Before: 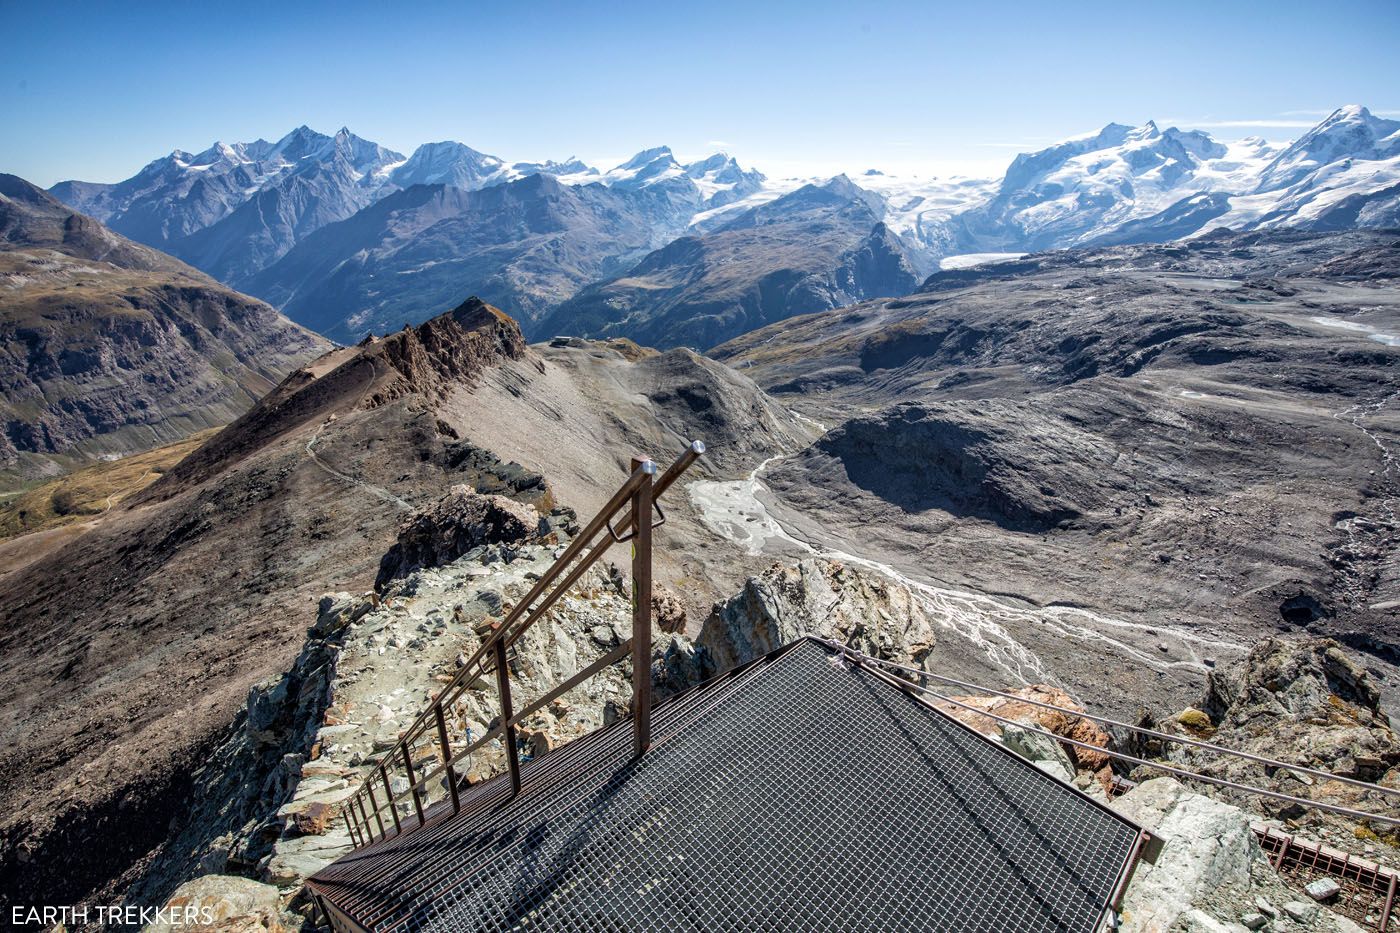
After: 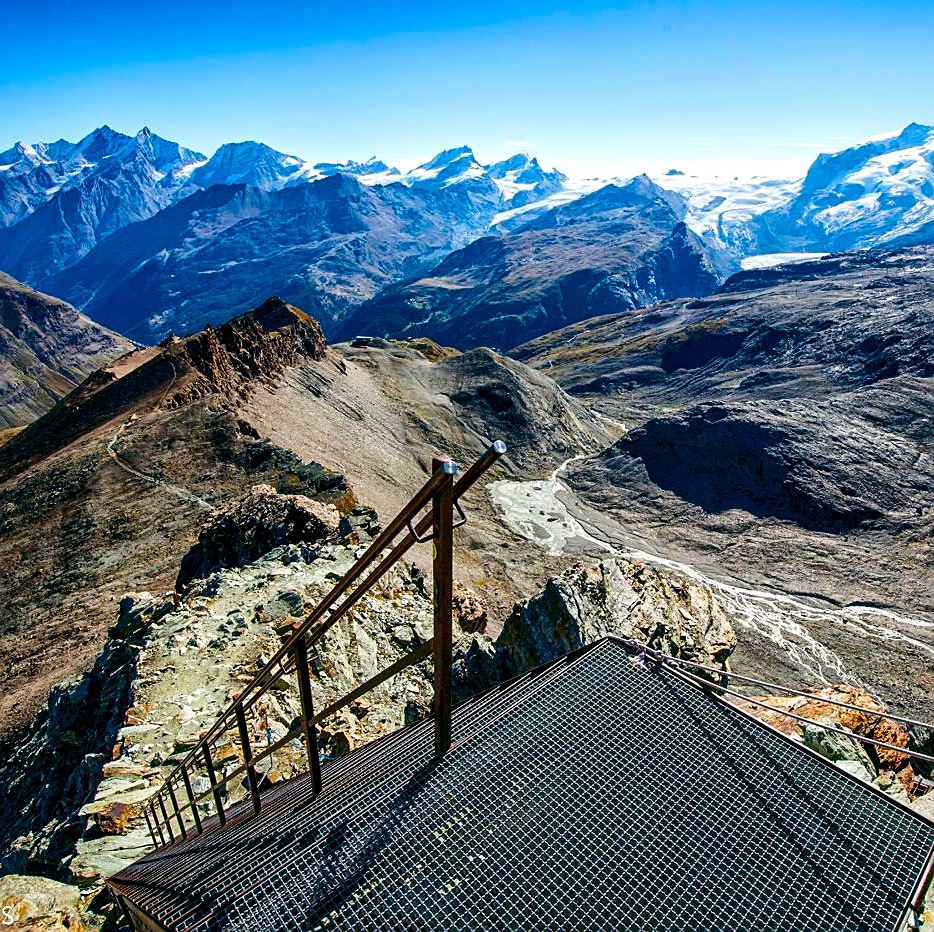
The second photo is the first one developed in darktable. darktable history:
color balance rgb: global offset › luminance -0.325%, global offset › chroma 0.119%, global offset › hue 166.89°, perceptual saturation grading › global saturation 35.363%, perceptual brilliance grading › mid-tones 9.408%, perceptual brilliance grading › shadows 14.262%, global vibrance 32.403%
crop and rotate: left 14.341%, right 18.924%
contrast brightness saturation: contrast 0.19, brightness -0.243, saturation 0.115
sharpen: on, module defaults
local contrast: mode bilateral grid, contrast 19, coarseness 49, detail 131%, midtone range 0.2
